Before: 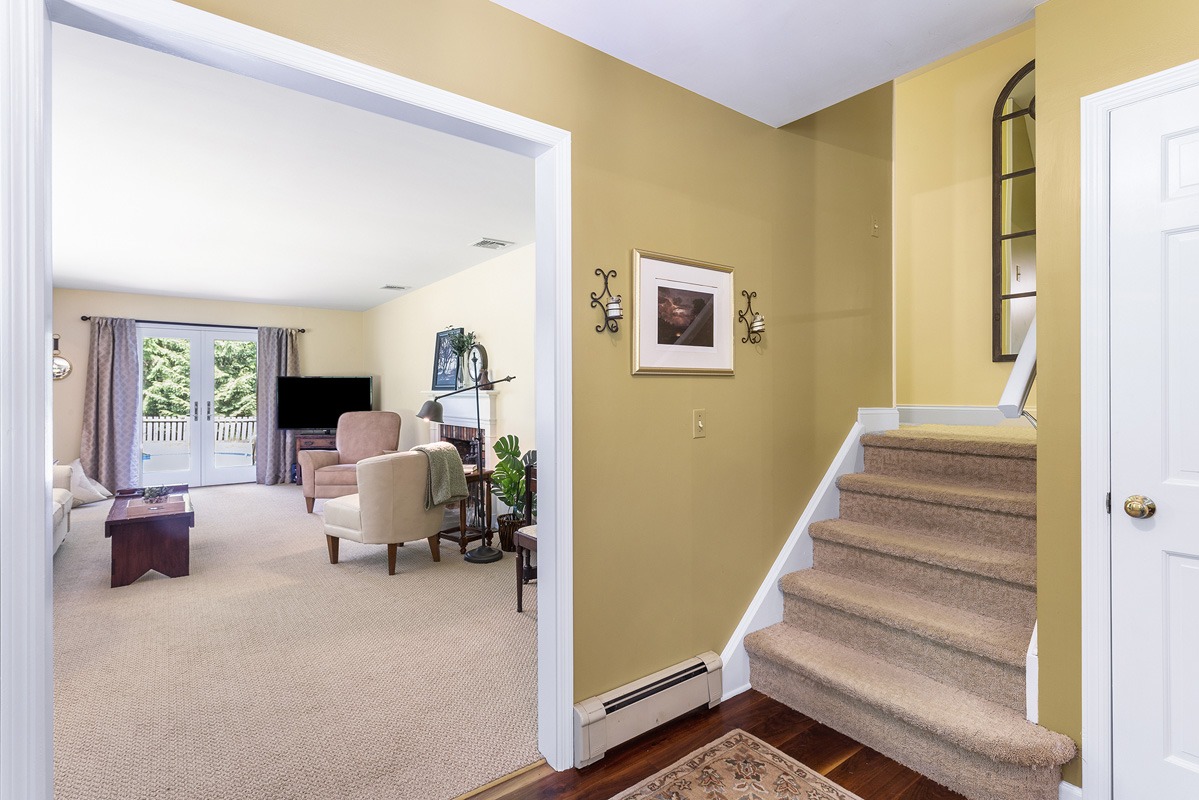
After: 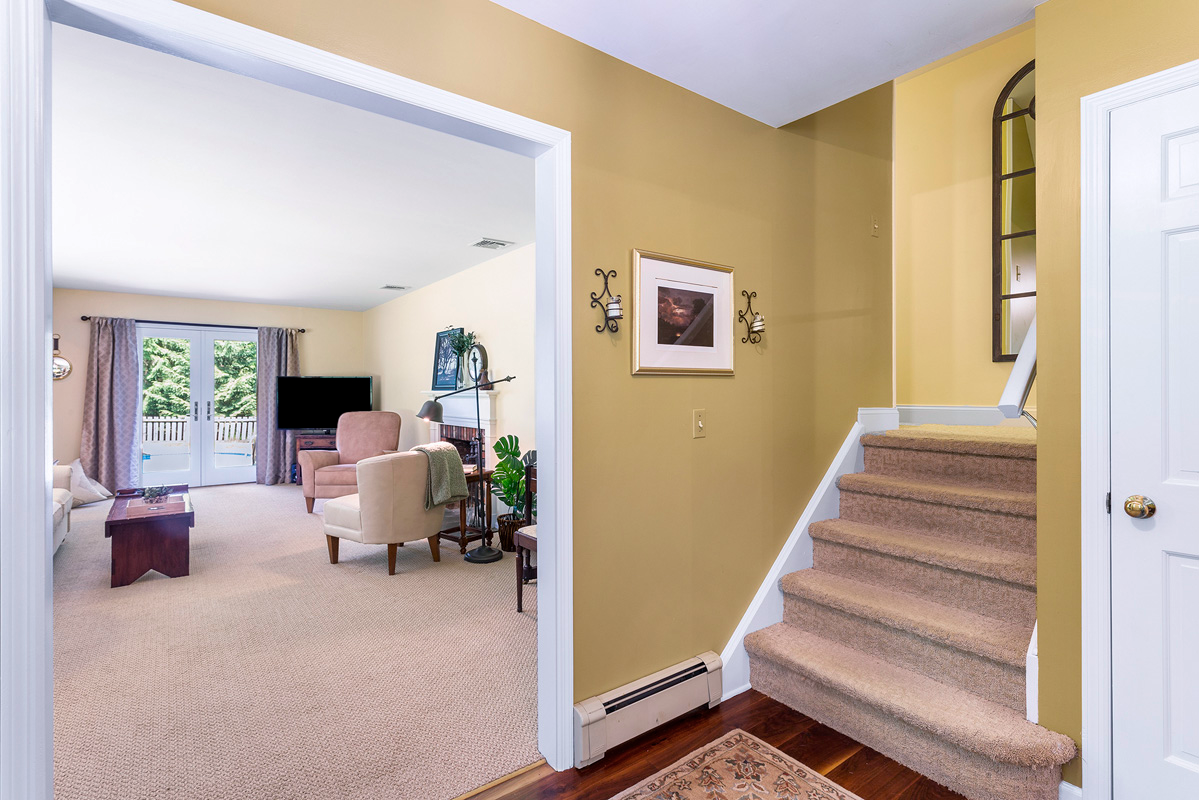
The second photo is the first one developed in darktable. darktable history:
shadows and highlights: shadows 36.16, highlights -26.98, soften with gaussian
color balance rgb: shadows lift › chroma 0.859%, shadows lift › hue 110.25°, power › chroma 1.02%, power › hue 254.31°, perceptual saturation grading › global saturation 0.492%, global vibrance 19.819%
